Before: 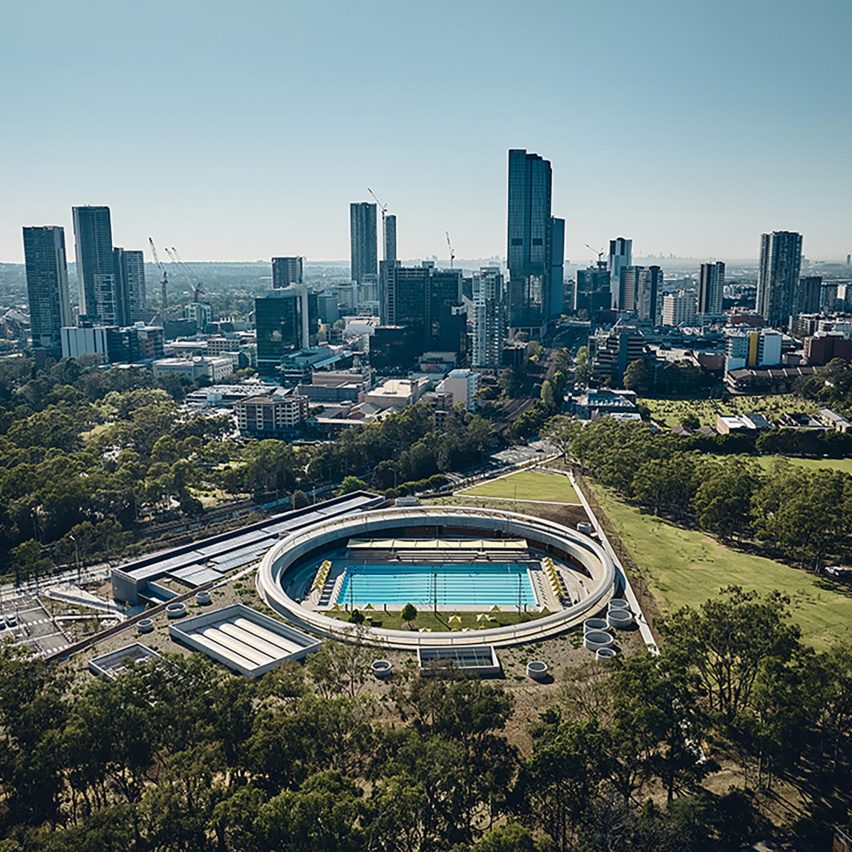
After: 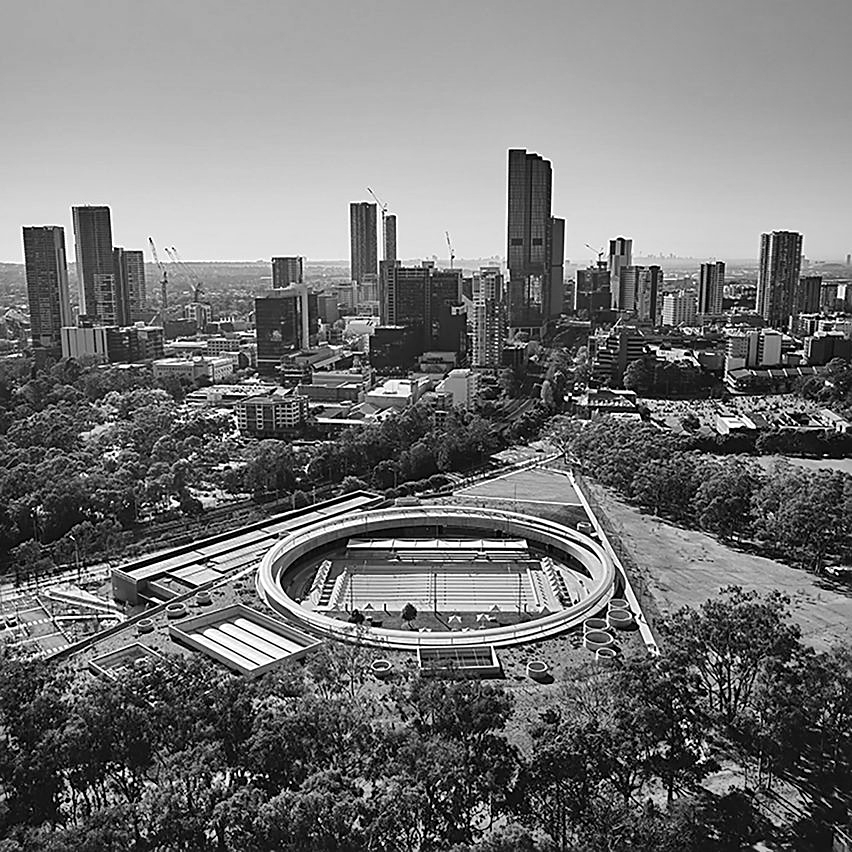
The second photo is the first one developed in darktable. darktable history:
white balance: red 1.004, blue 1.096
contrast brightness saturation: saturation -1
shadows and highlights: low approximation 0.01, soften with gaussian
sharpen: on, module defaults
